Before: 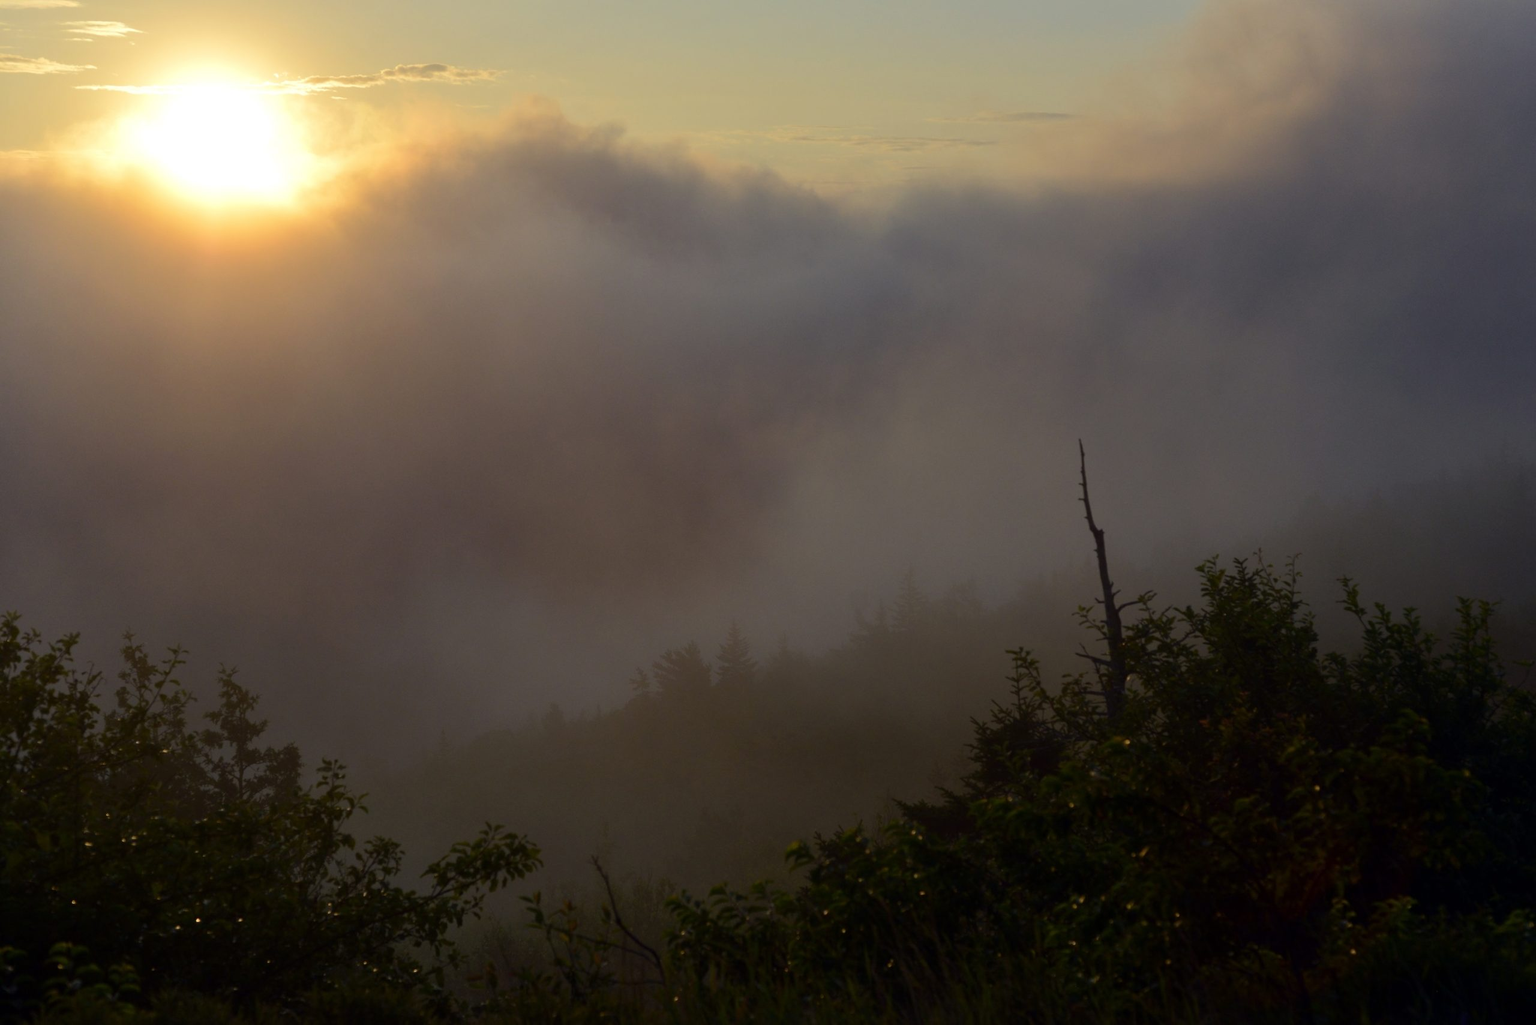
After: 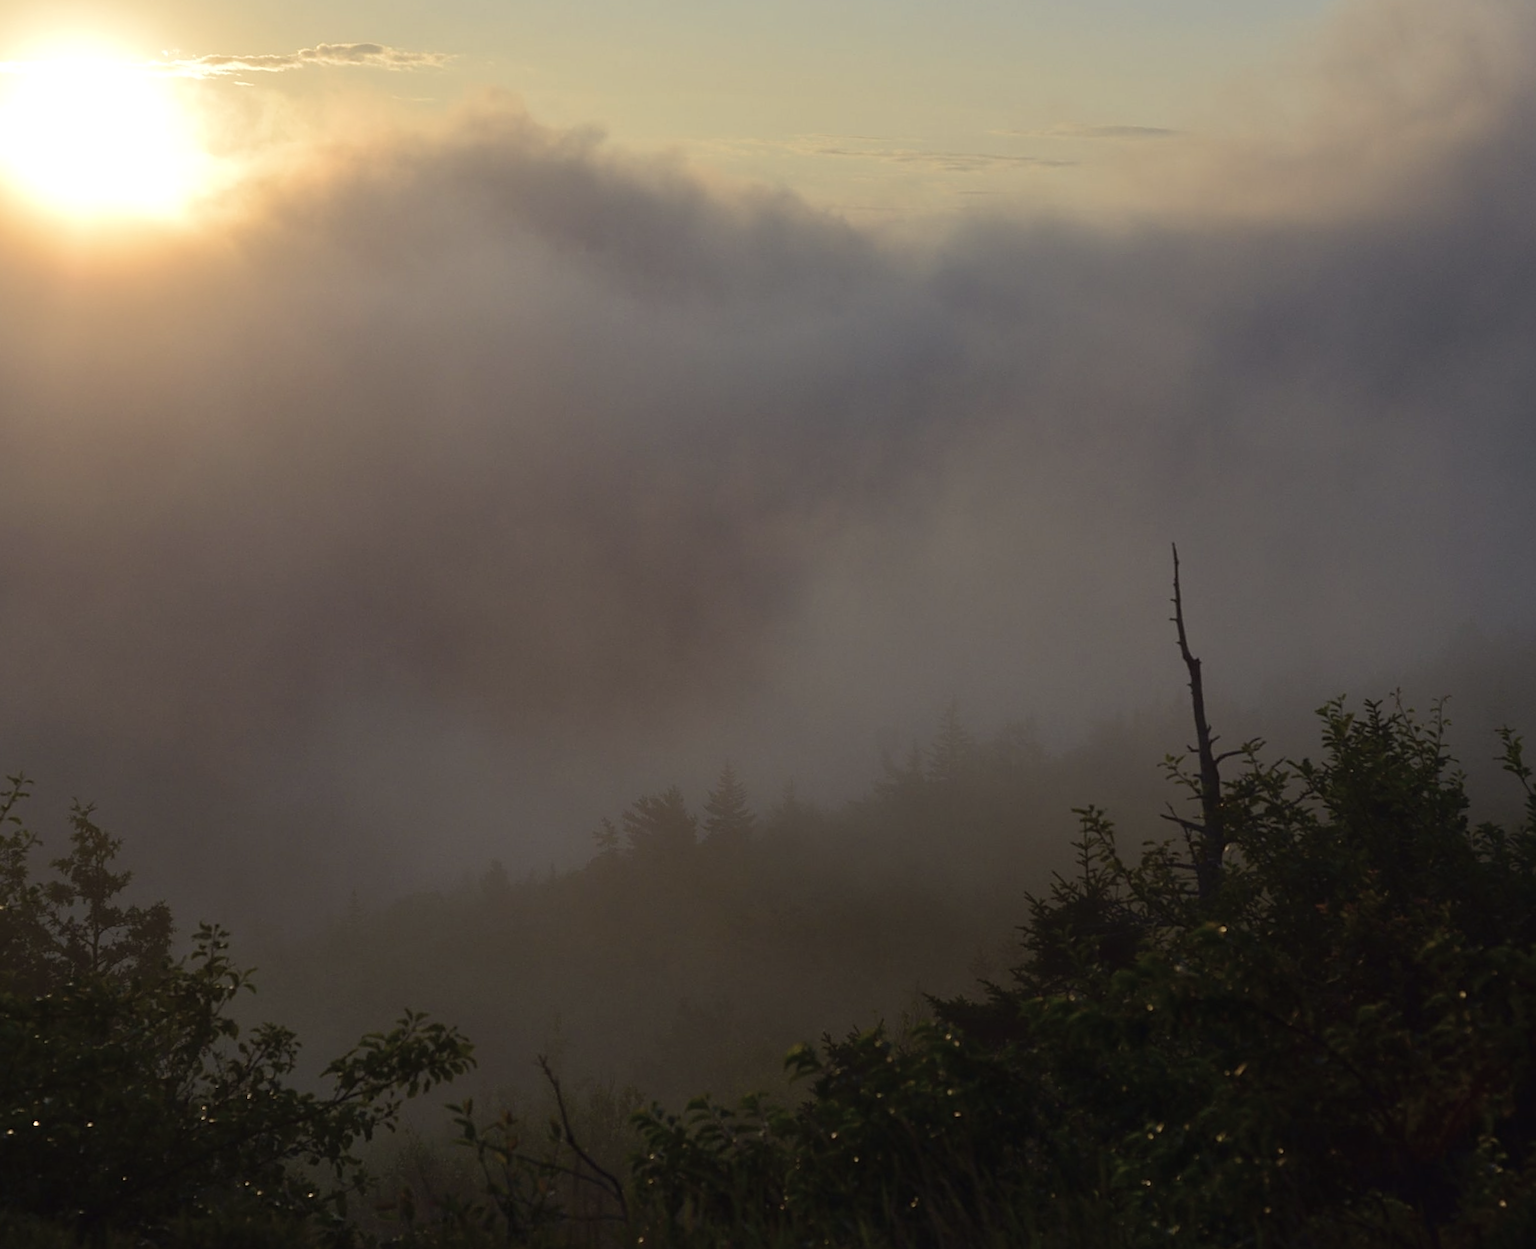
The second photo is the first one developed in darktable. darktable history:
crop and rotate: left 9.597%, right 10.195%
sharpen: on, module defaults
contrast brightness saturation: contrast -0.05, saturation -0.41
exposure: exposure 0.2 EV, compensate highlight preservation false
velvia: on, module defaults
rotate and perspective: rotation 1.57°, crop left 0.018, crop right 0.982, crop top 0.039, crop bottom 0.961
